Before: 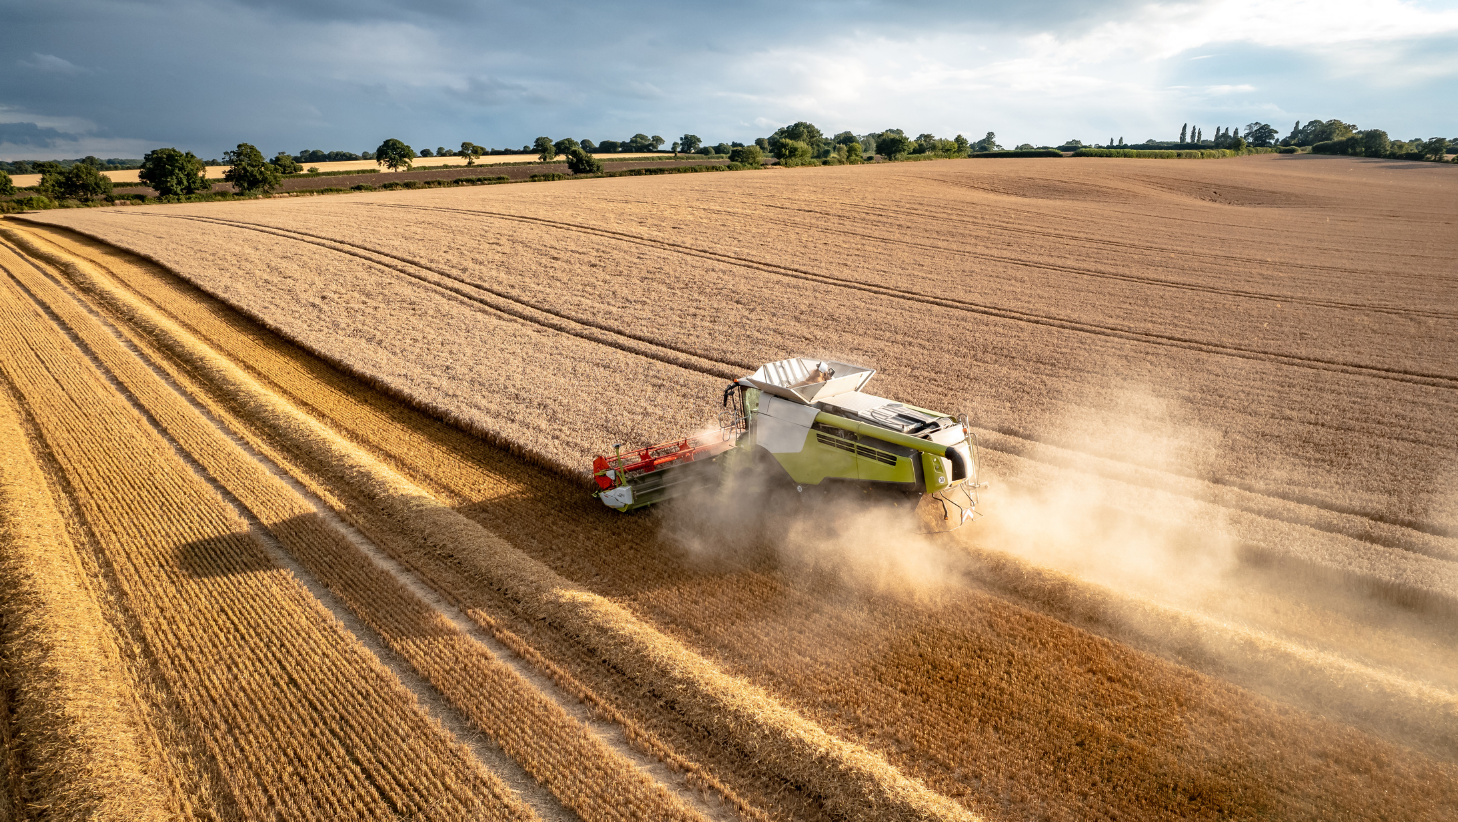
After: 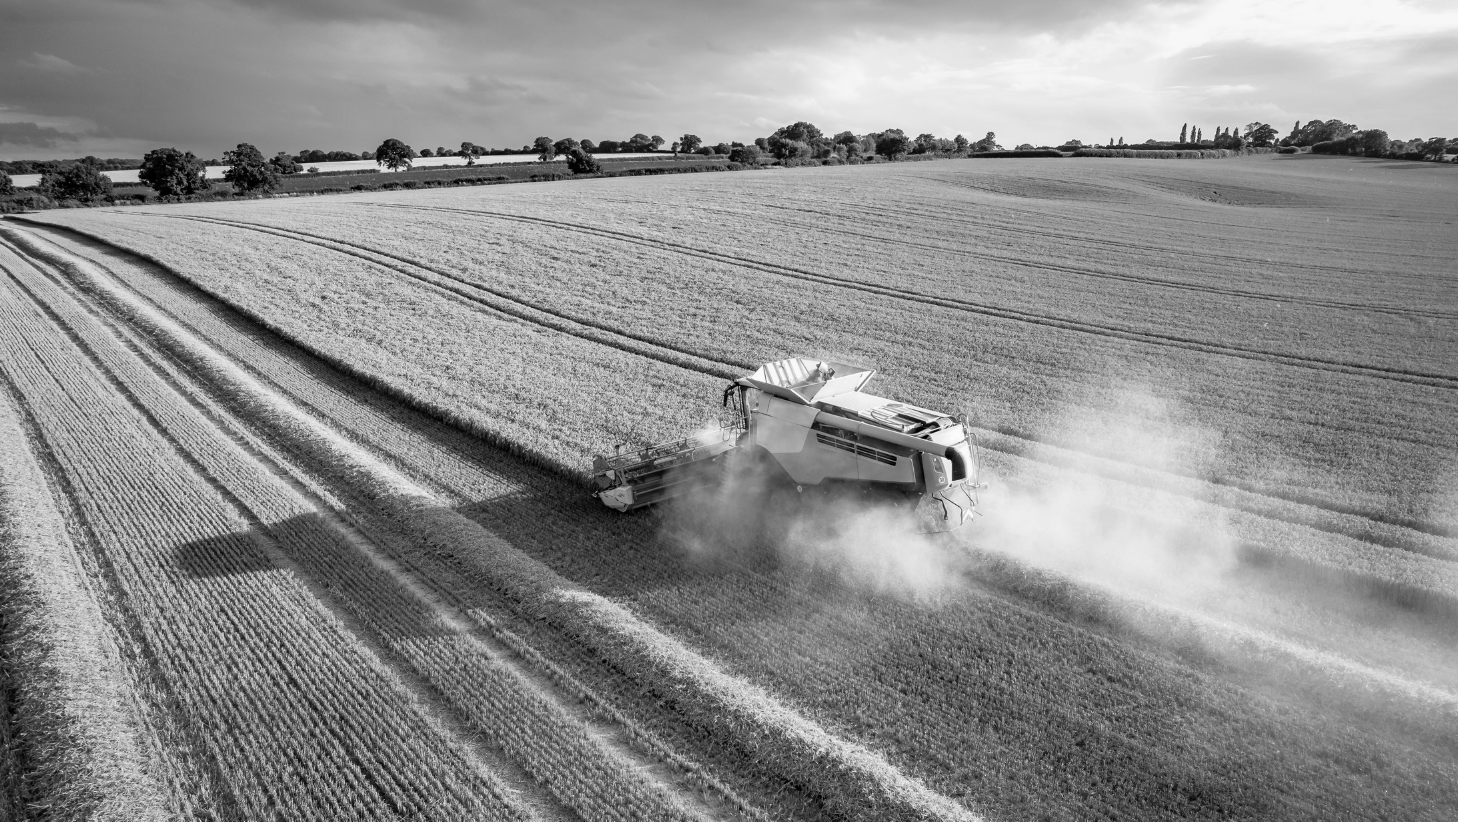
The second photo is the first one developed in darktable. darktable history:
tone equalizer: on, module defaults
monochrome: a -35.87, b 49.73, size 1.7
